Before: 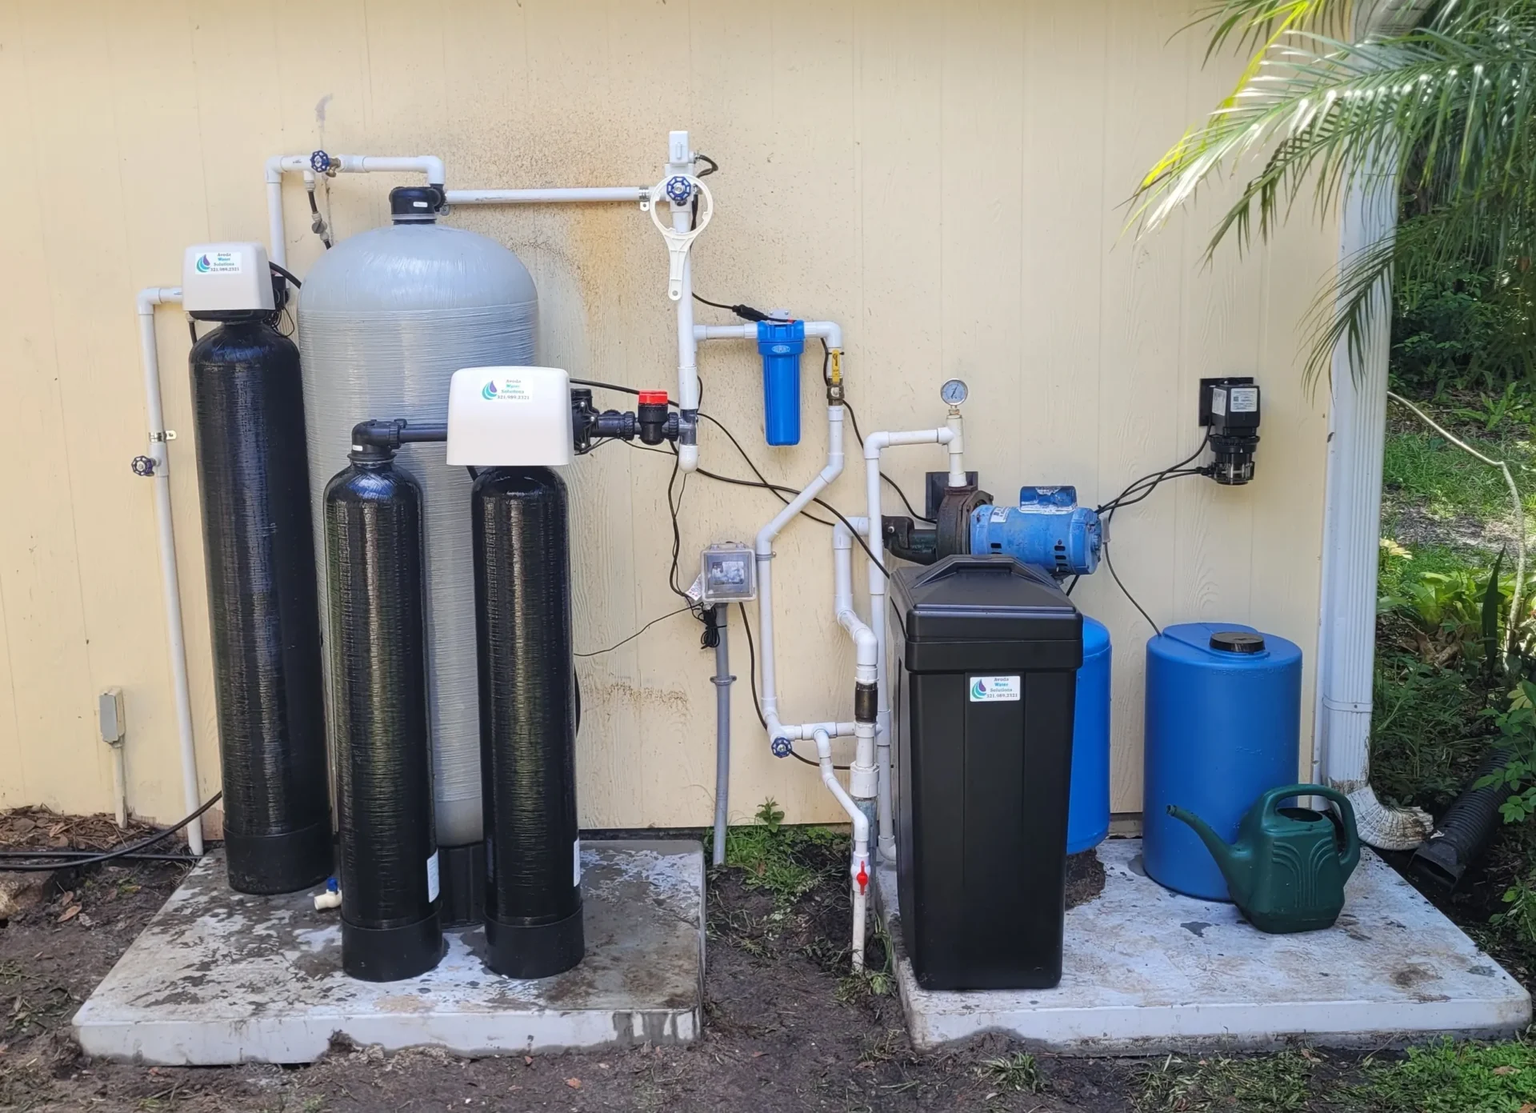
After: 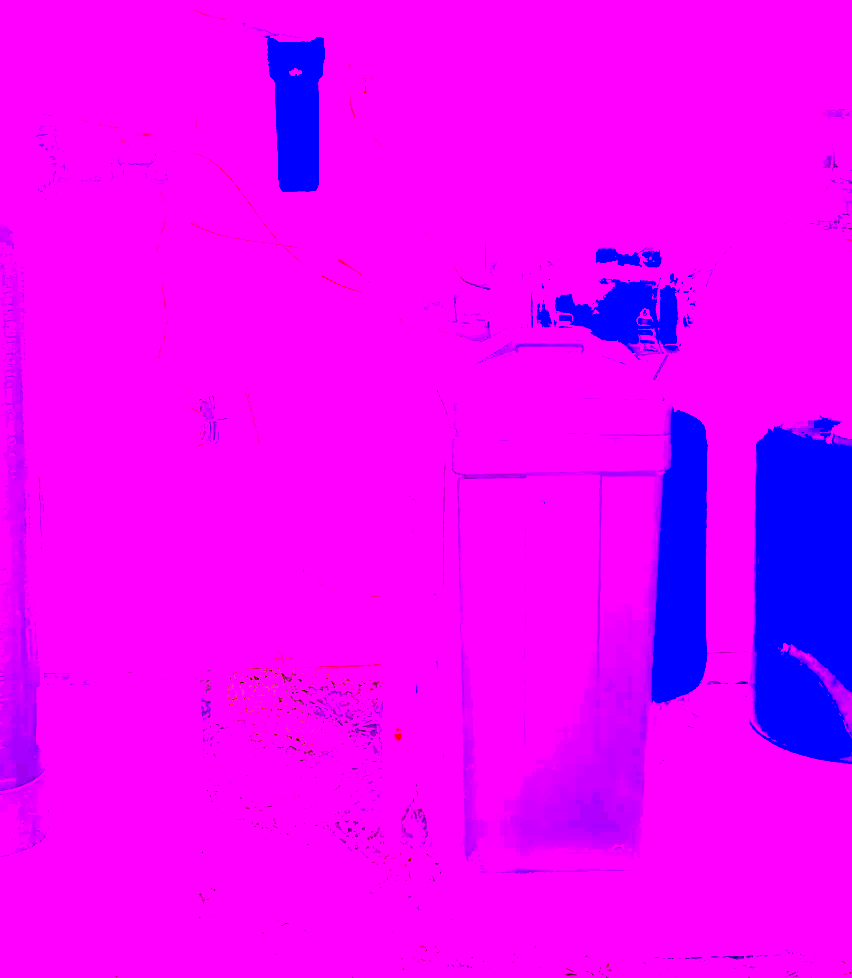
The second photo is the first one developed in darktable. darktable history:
vibrance: vibrance 14%
crop: left 35.432%, top 26.233%, right 20.145%, bottom 3.432%
white balance: red 8, blue 8
